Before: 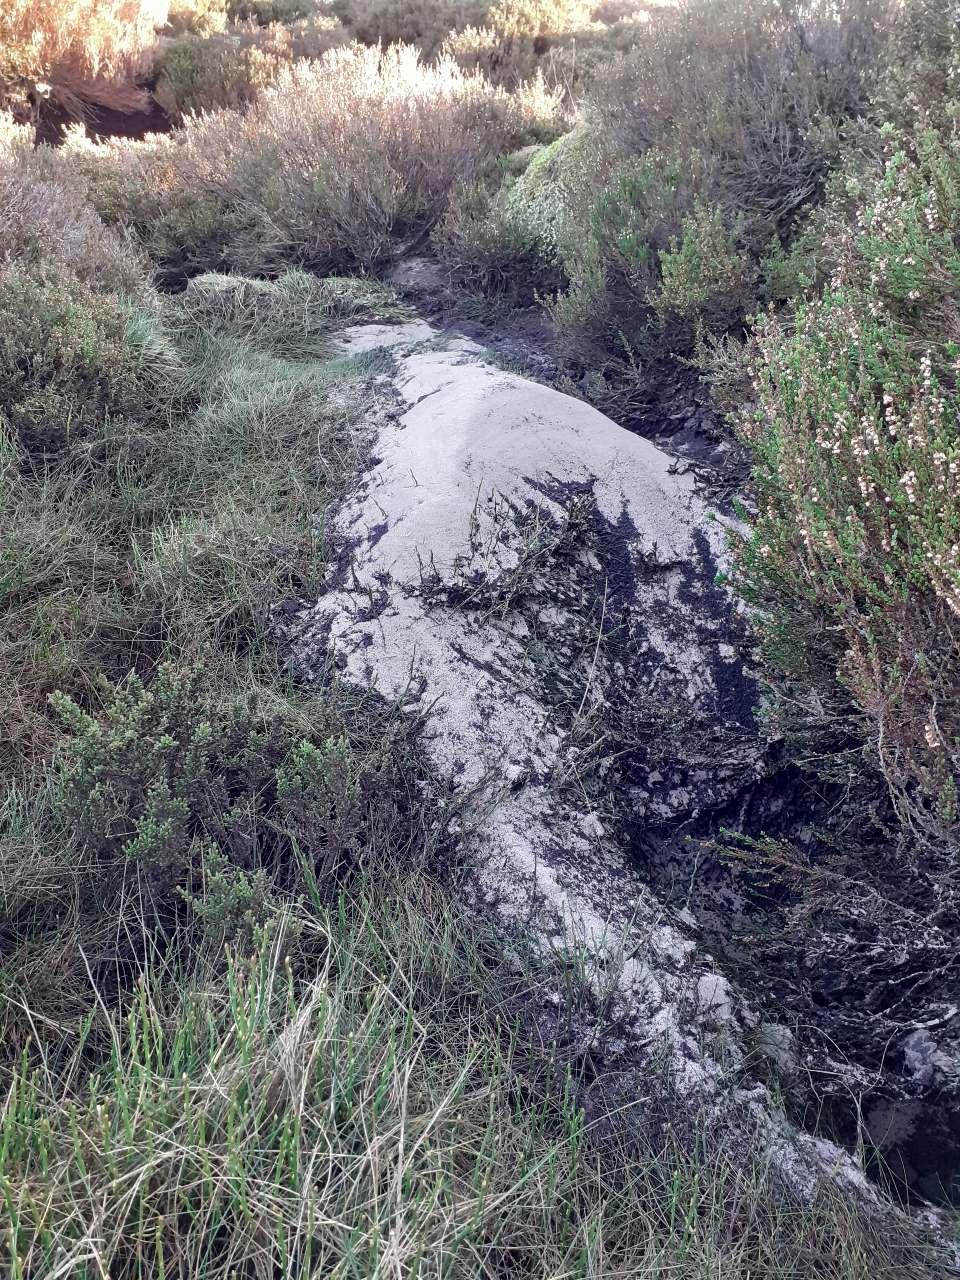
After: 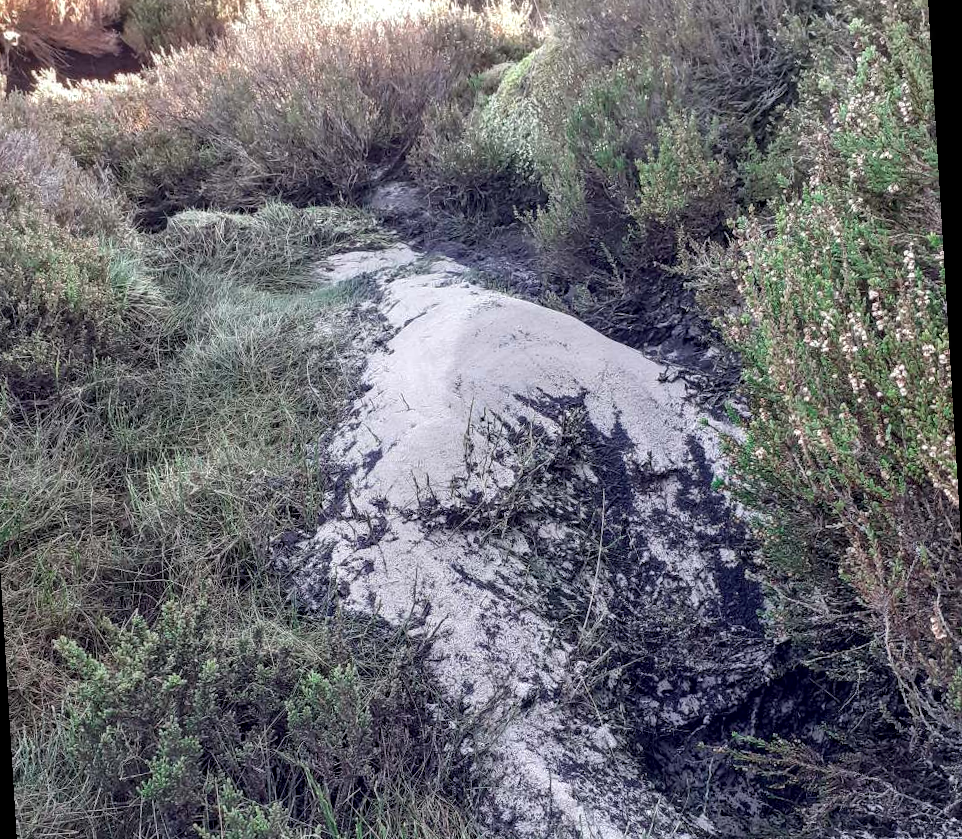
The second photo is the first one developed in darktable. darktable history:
crop: bottom 24.988%
rotate and perspective: rotation -3.52°, crop left 0.036, crop right 0.964, crop top 0.081, crop bottom 0.919
local contrast: on, module defaults
